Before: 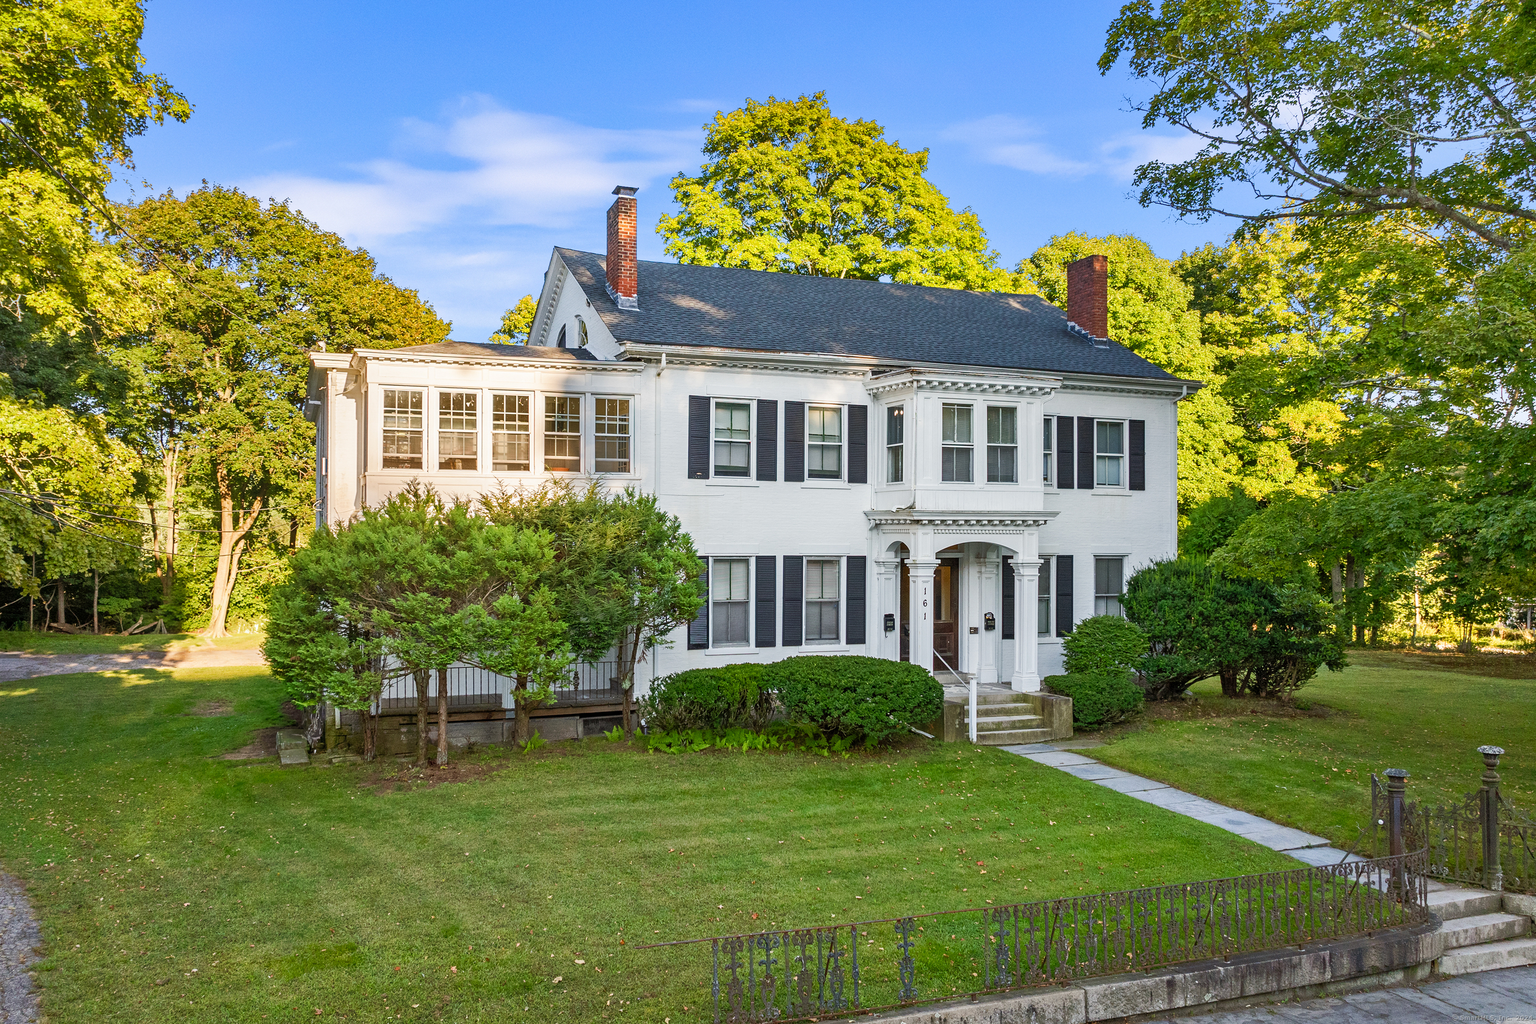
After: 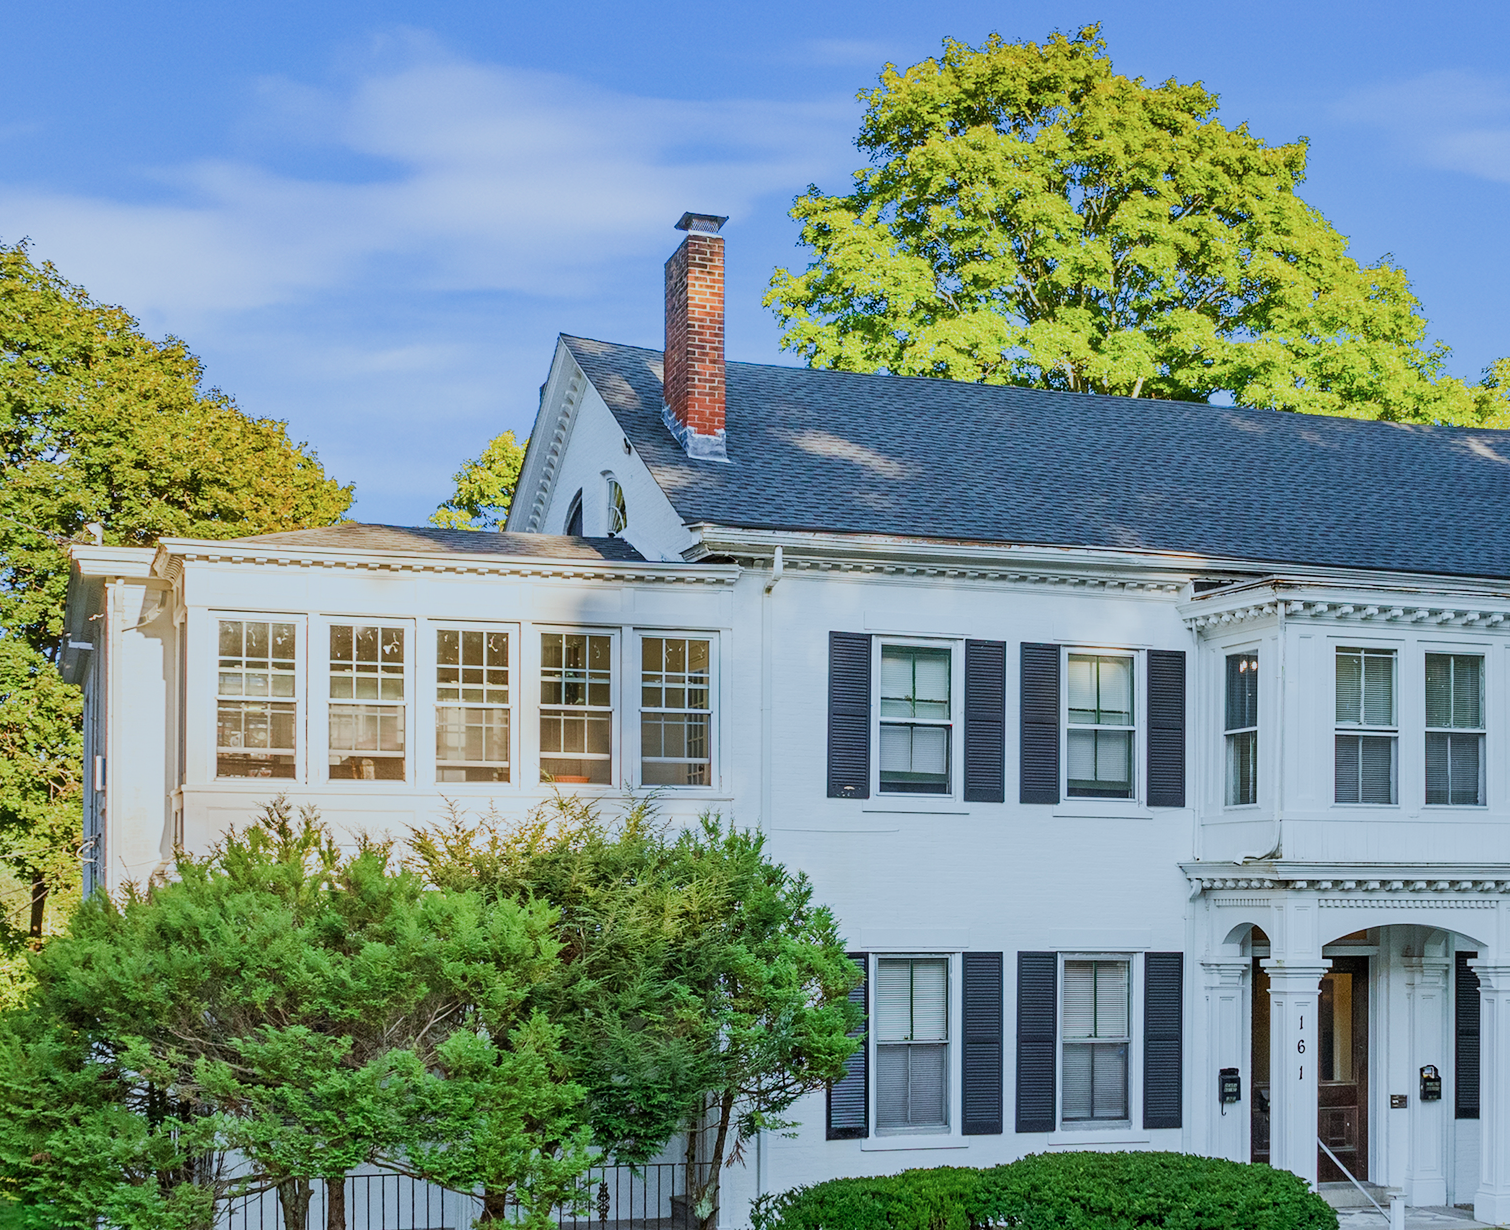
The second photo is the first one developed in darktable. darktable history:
crop: left 17.895%, top 7.775%, right 32.939%, bottom 32.114%
filmic rgb: black relative exposure -8.42 EV, white relative exposure 4.68 EV, hardness 3.8
exposure: exposure 0.125 EV, compensate highlight preservation false
color calibration: illuminant Planckian (black body), x 0.378, y 0.375, temperature 4042.56 K
